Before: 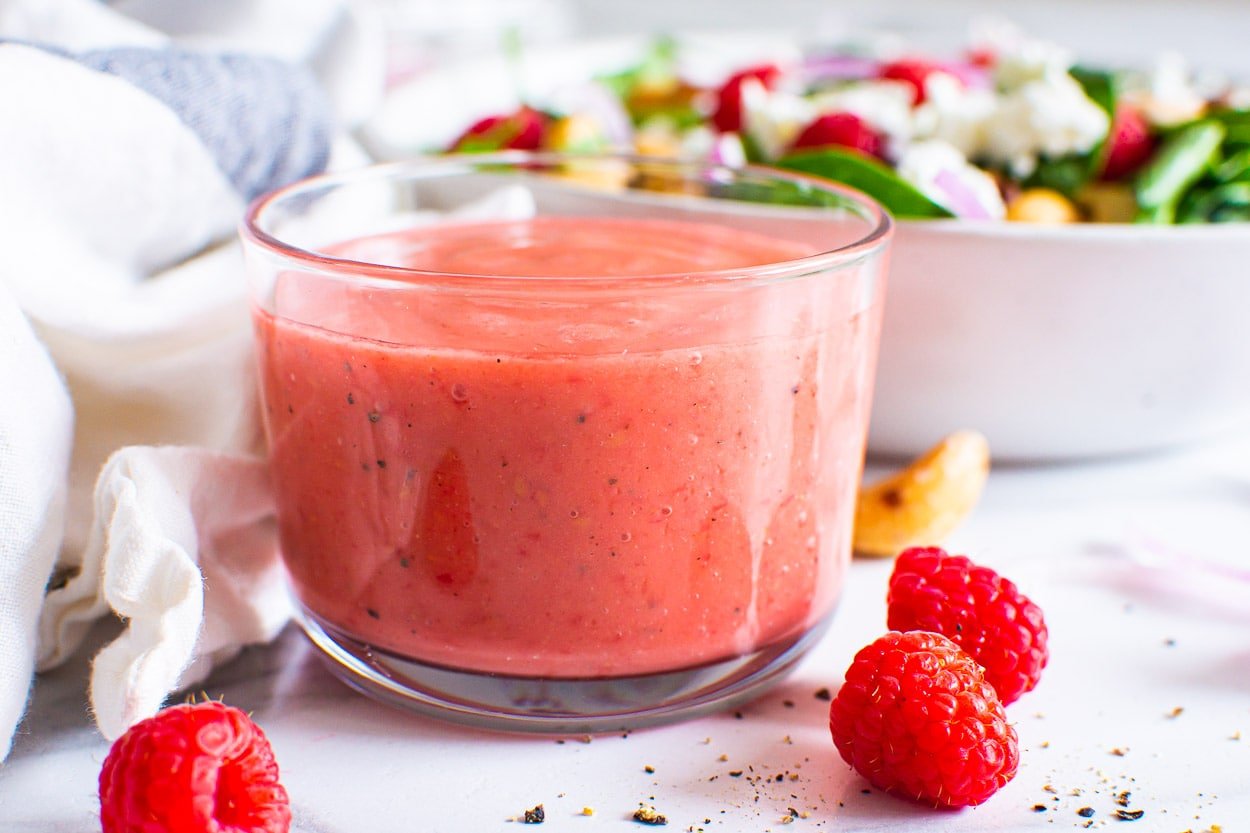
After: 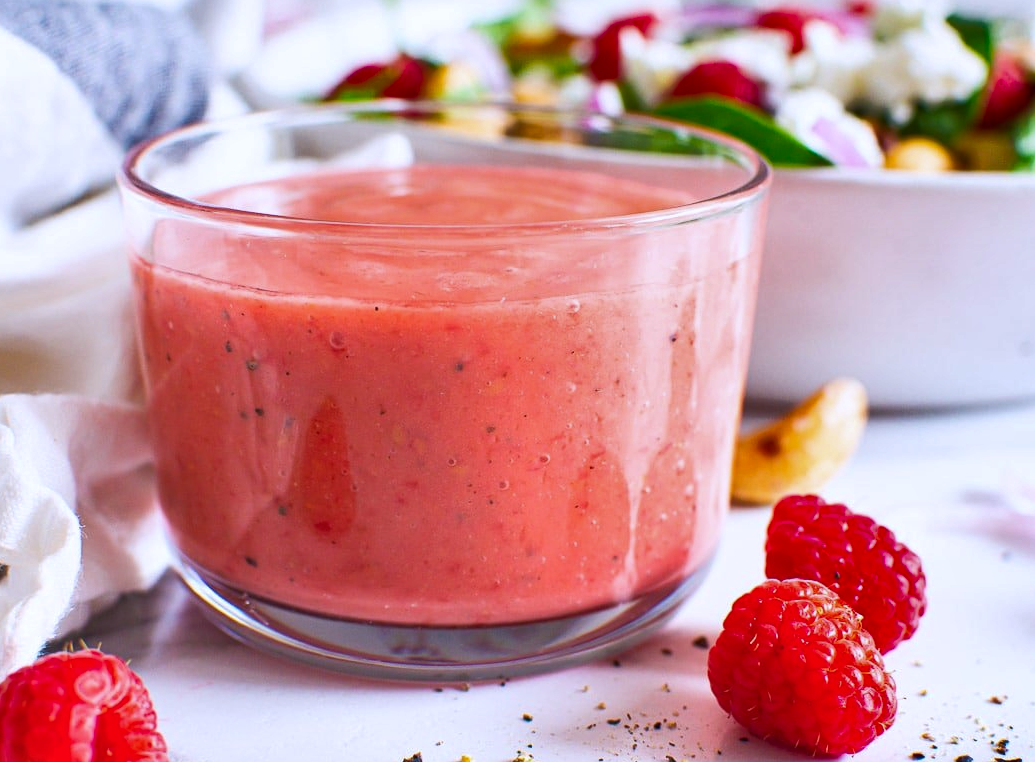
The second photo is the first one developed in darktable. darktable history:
crop: left 9.807%, top 6.259%, right 7.334%, bottom 2.177%
color calibration: illuminant as shot in camera, x 0.358, y 0.373, temperature 4628.91 K
shadows and highlights: soften with gaussian
